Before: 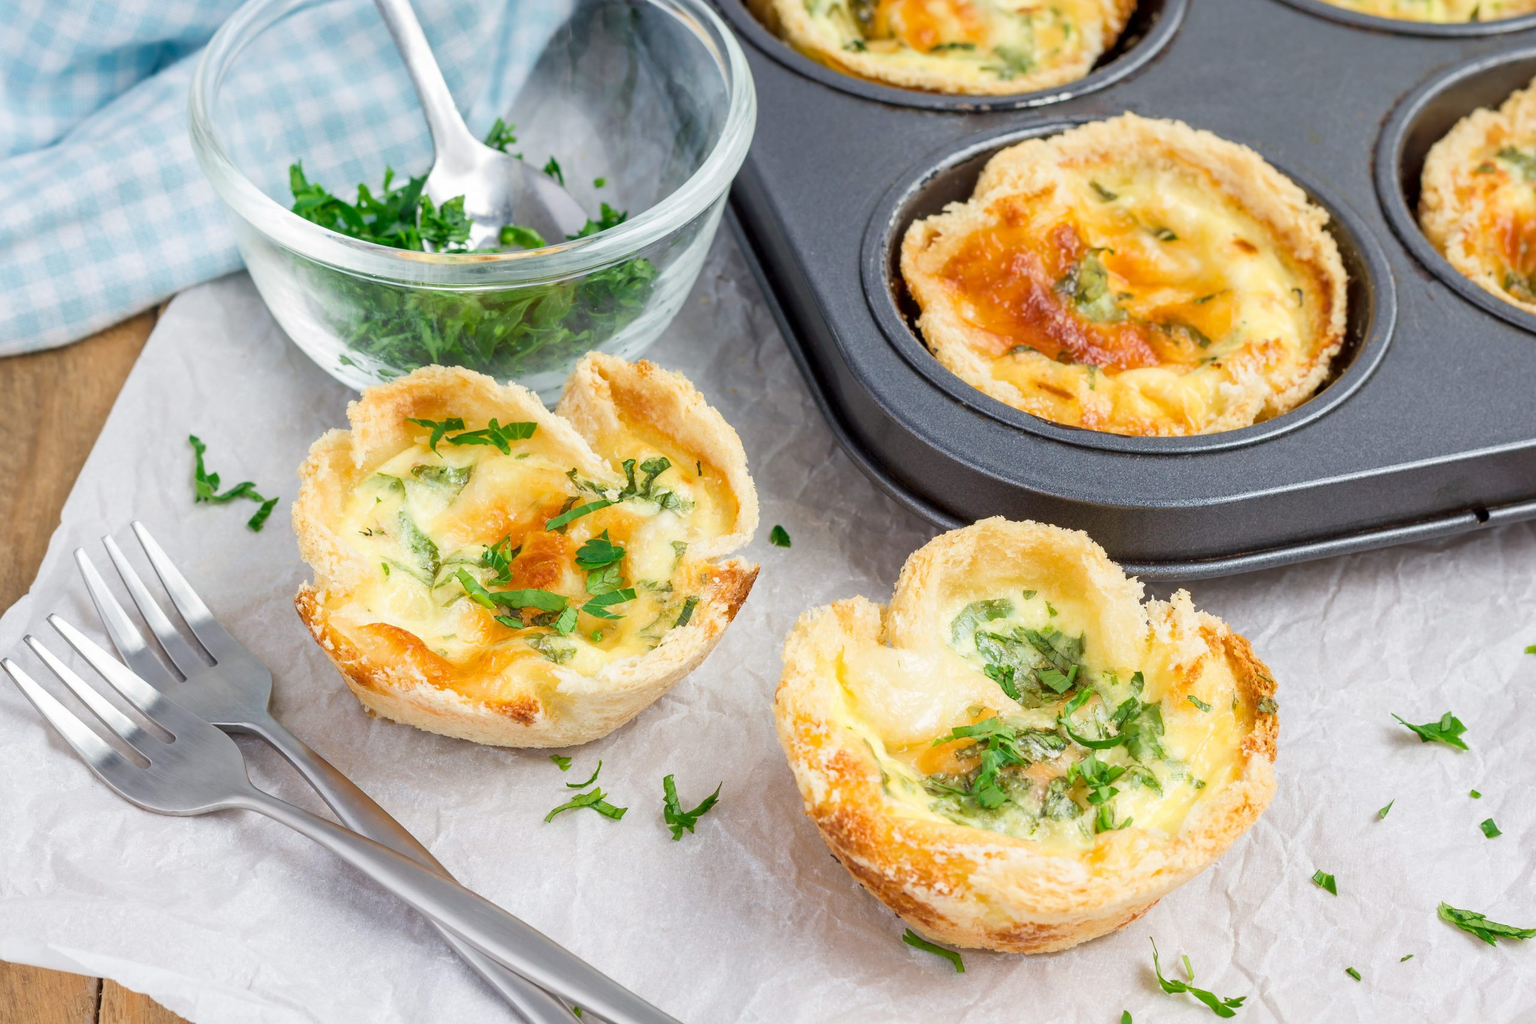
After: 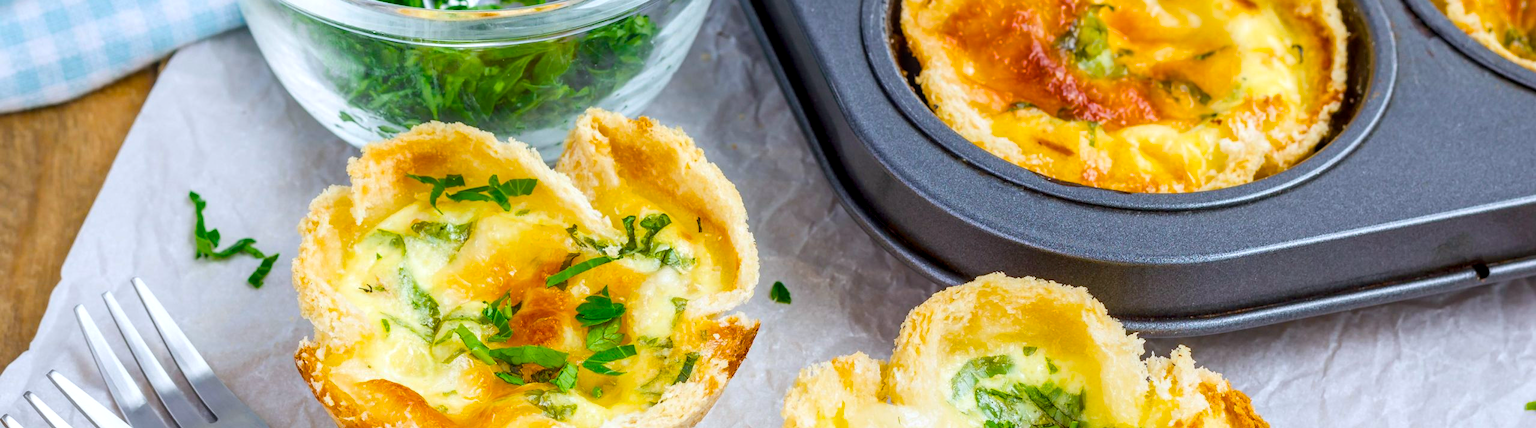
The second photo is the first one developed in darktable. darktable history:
color balance rgb: linear chroma grading › global chroma 15%, perceptual saturation grading › global saturation 30%
local contrast: on, module defaults
crop and rotate: top 23.84%, bottom 34.294%
white balance: red 0.974, blue 1.044
